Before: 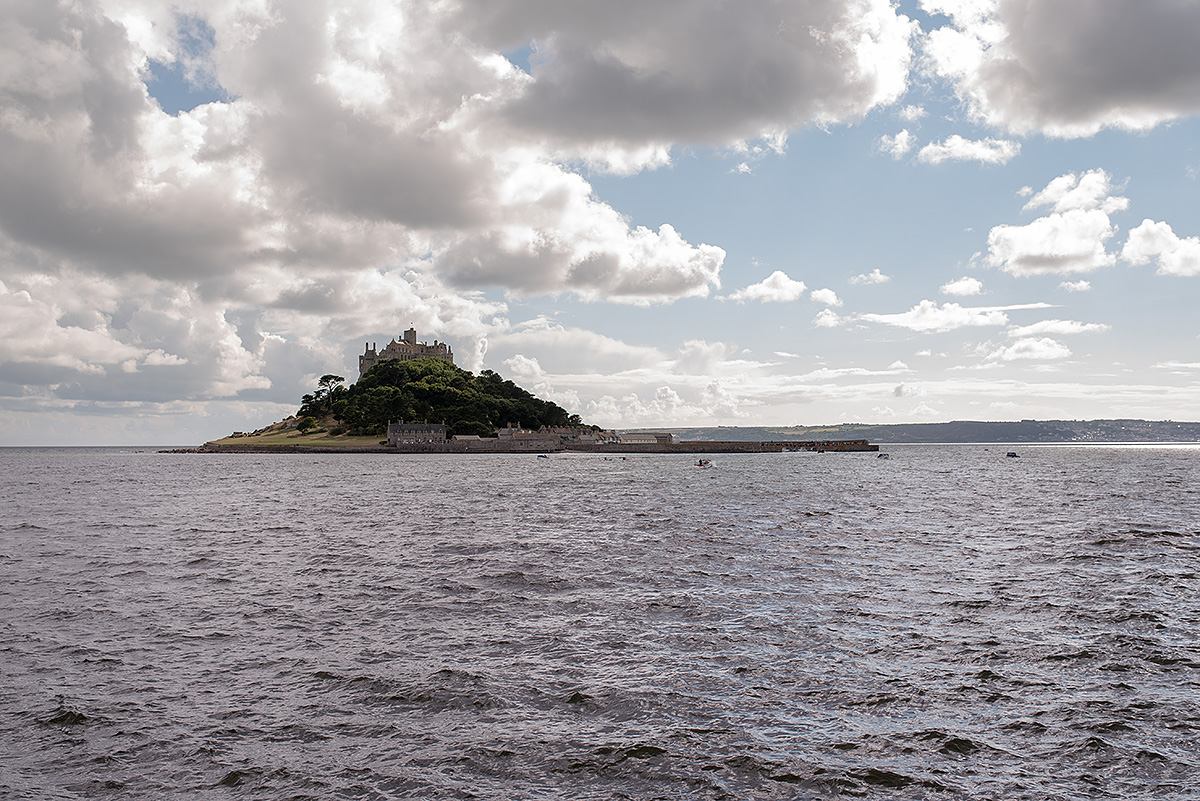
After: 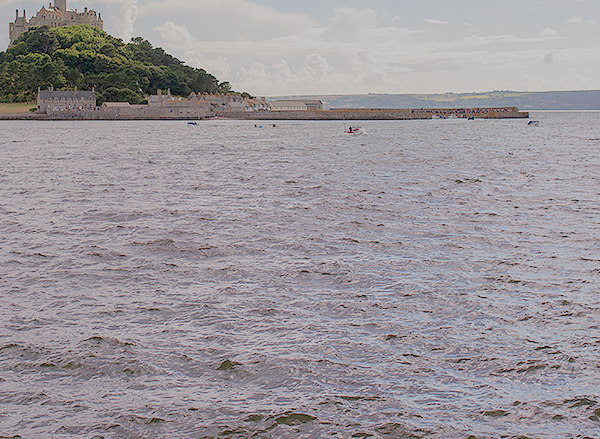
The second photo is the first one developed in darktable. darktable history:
filmic rgb: black relative exposure -15.91 EV, white relative exposure 7.94 EV, threshold 2.98 EV, hardness 4.13, latitude 50.03%, contrast 0.511, color science v4 (2020), enable highlight reconstruction true
exposure: black level correction 0, exposure 1.469 EV, compensate exposure bias true, compensate highlight preservation false
crop: left 29.228%, top 41.672%, right 20.751%, bottom 3.472%
